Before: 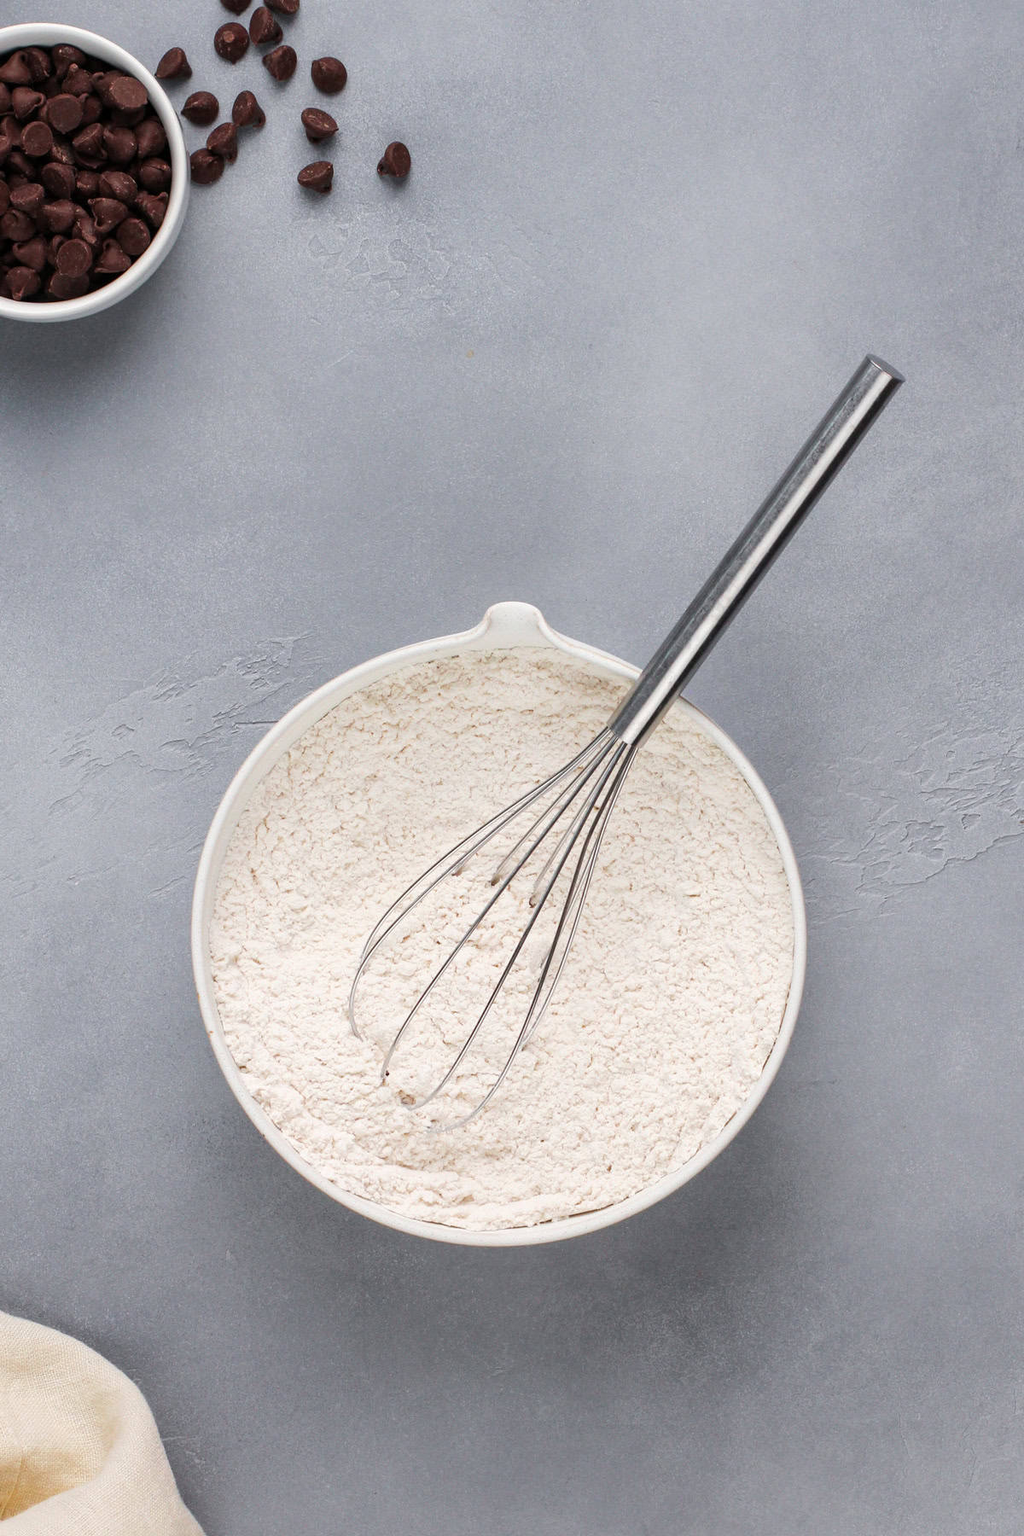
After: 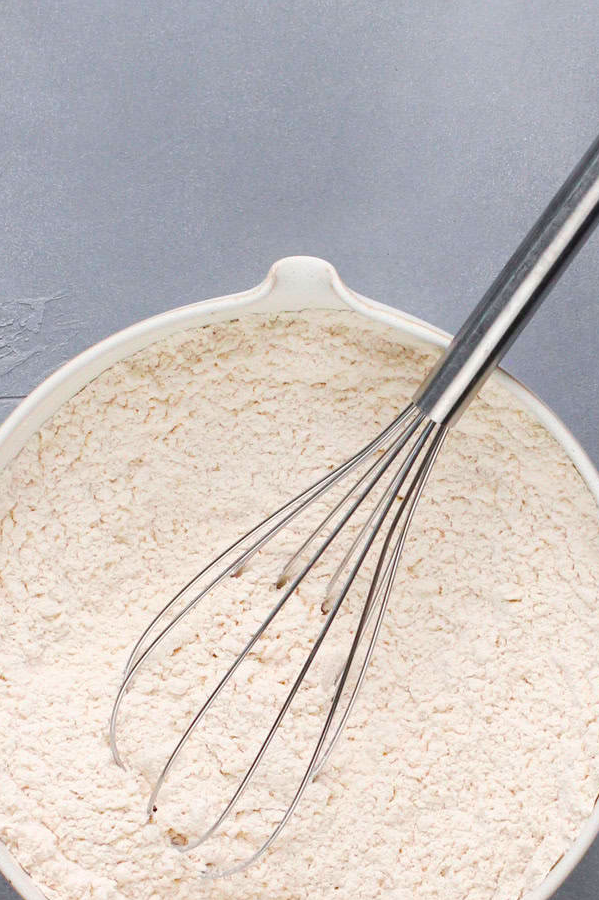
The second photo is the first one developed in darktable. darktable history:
crop: left 25%, top 25%, right 25%, bottom 25%
color balance rgb: linear chroma grading › global chroma 15%, perceptual saturation grading › global saturation 30%
